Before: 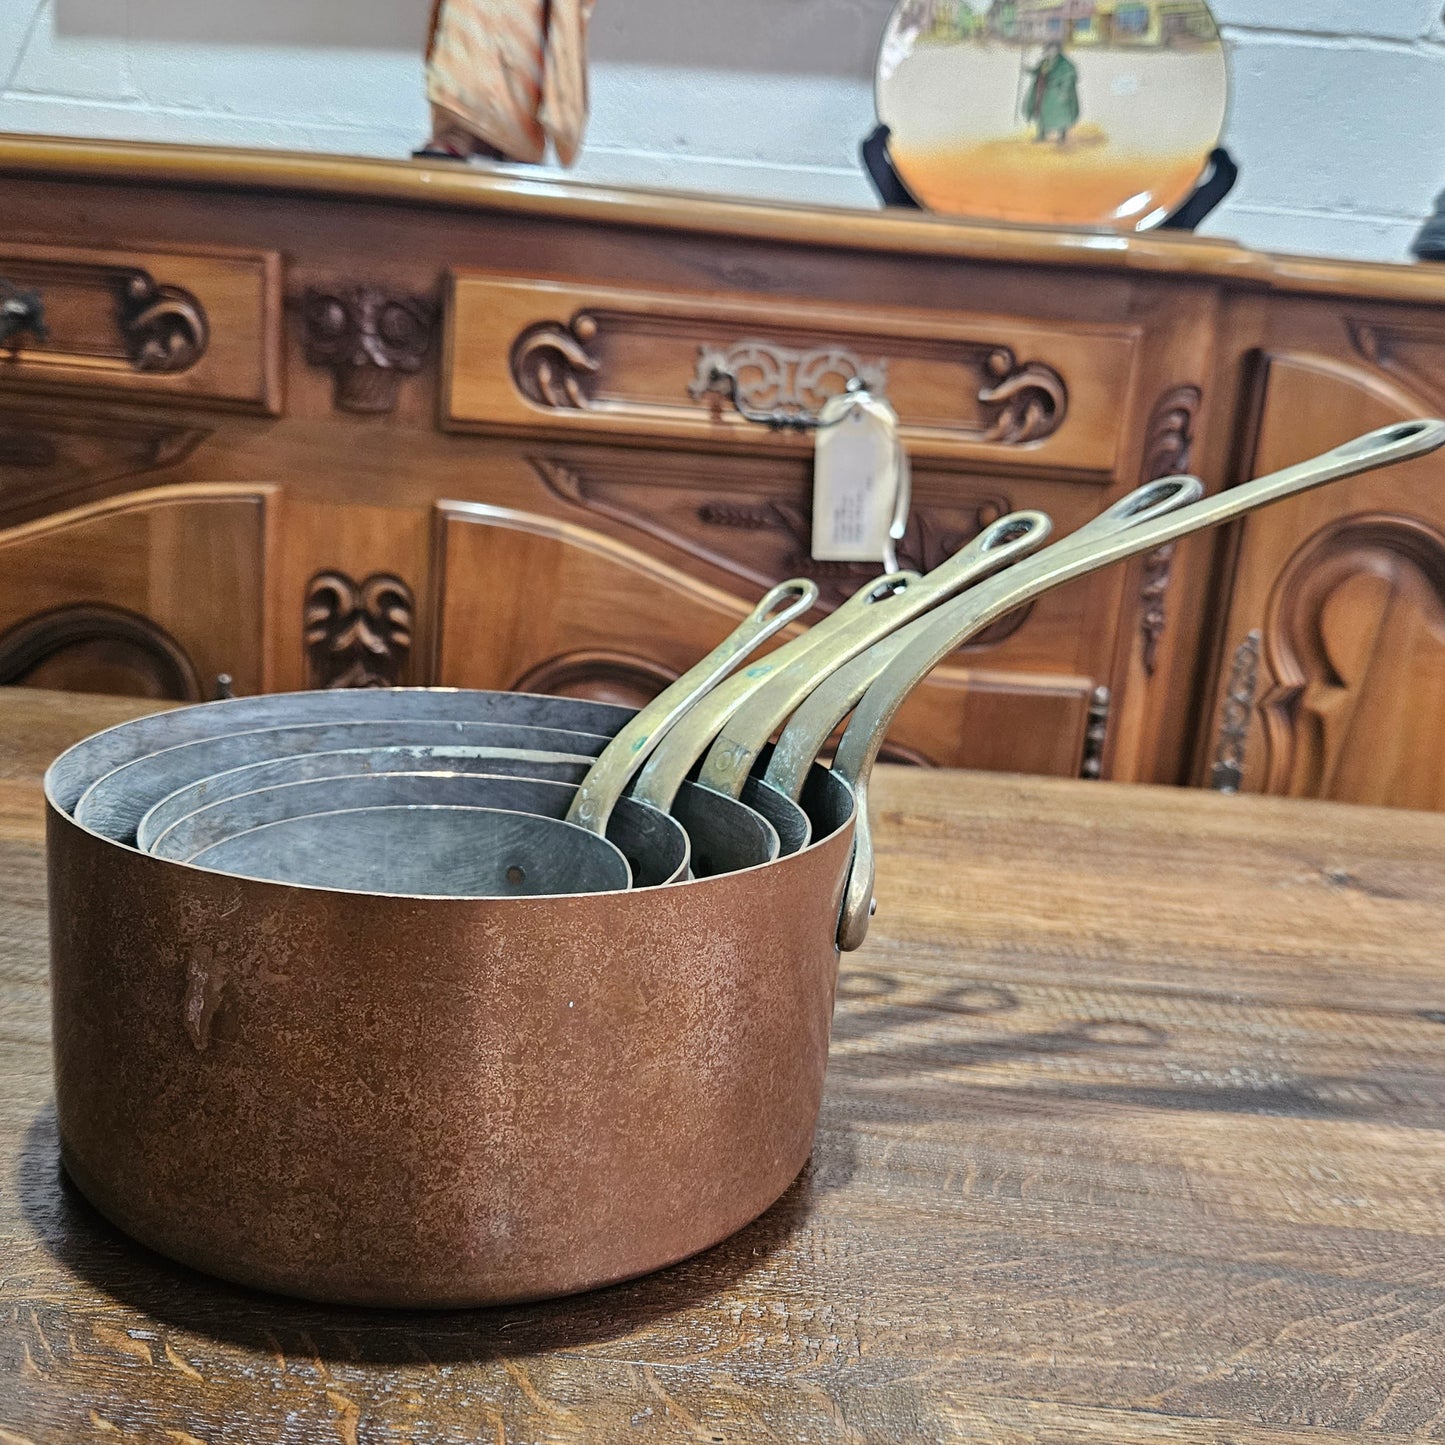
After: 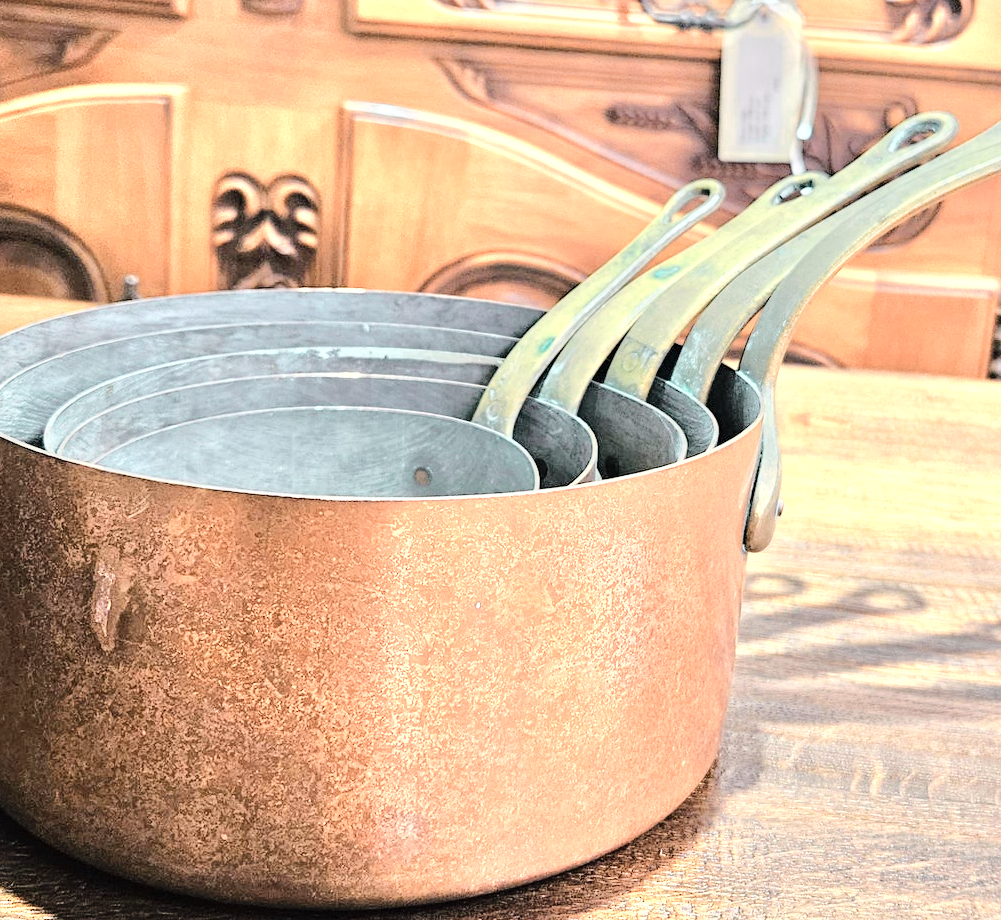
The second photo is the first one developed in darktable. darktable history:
color zones: curves: ch0 [(0.018, 0.548) (0.197, 0.654) (0.425, 0.447) (0.605, 0.658) (0.732, 0.579)]; ch1 [(0.105, 0.531) (0.224, 0.531) (0.386, 0.39) (0.618, 0.456) (0.732, 0.456) (0.956, 0.421)]; ch2 [(0.039, 0.583) (0.215, 0.465) (0.399, 0.544) (0.465, 0.548) (0.614, 0.447) (0.724, 0.43) (0.882, 0.623) (0.956, 0.632)]
crop: left 6.488%, top 27.668%, right 24.183%, bottom 8.656%
tone curve: curves: ch0 [(0, 0) (0.035, 0.017) (0.131, 0.108) (0.279, 0.279) (0.476, 0.554) (0.617, 0.693) (0.704, 0.77) (0.801, 0.854) (0.895, 0.927) (1, 0.976)]; ch1 [(0, 0) (0.318, 0.278) (0.444, 0.427) (0.493, 0.493) (0.537, 0.547) (0.594, 0.616) (0.746, 0.764) (1, 1)]; ch2 [(0, 0) (0.316, 0.292) (0.381, 0.37) (0.423, 0.448) (0.476, 0.482) (0.502, 0.498) (0.529, 0.532) (0.583, 0.608) (0.639, 0.657) (0.7, 0.7) (0.861, 0.808) (1, 0.951)], color space Lab, independent channels, preserve colors none
contrast brightness saturation: brightness 0.15
tone equalizer: -7 EV 0.15 EV, -6 EV 0.6 EV, -5 EV 1.15 EV, -4 EV 1.33 EV, -3 EV 1.15 EV, -2 EV 0.6 EV, -1 EV 0.15 EV, mask exposure compensation -0.5 EV
